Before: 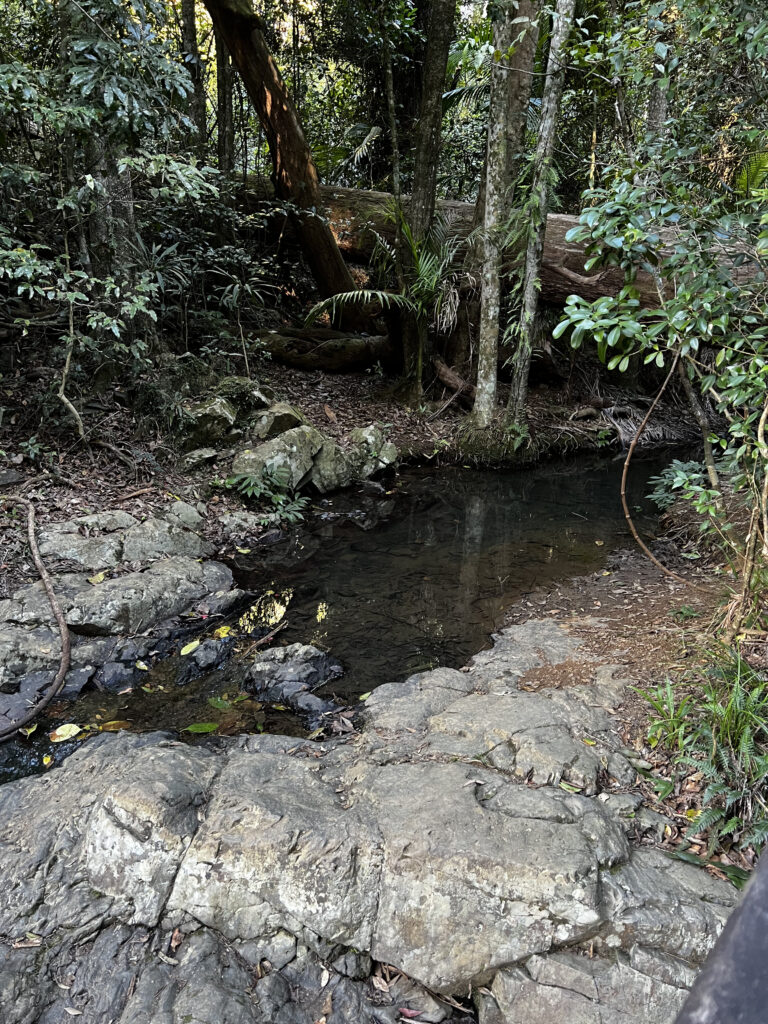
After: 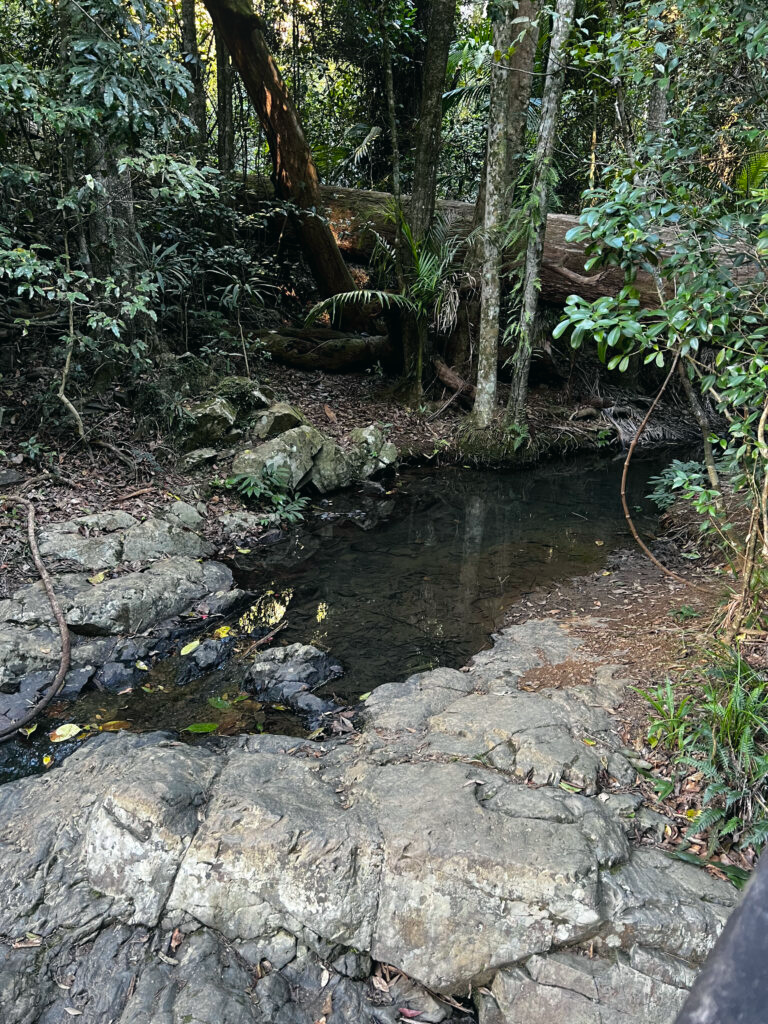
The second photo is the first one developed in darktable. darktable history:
bloom: size 9%, threshold 100%, strength 7%
color balance: mode lift, gamma, gain (sRGB), lift [1, 1, 1.022, 1.026]
